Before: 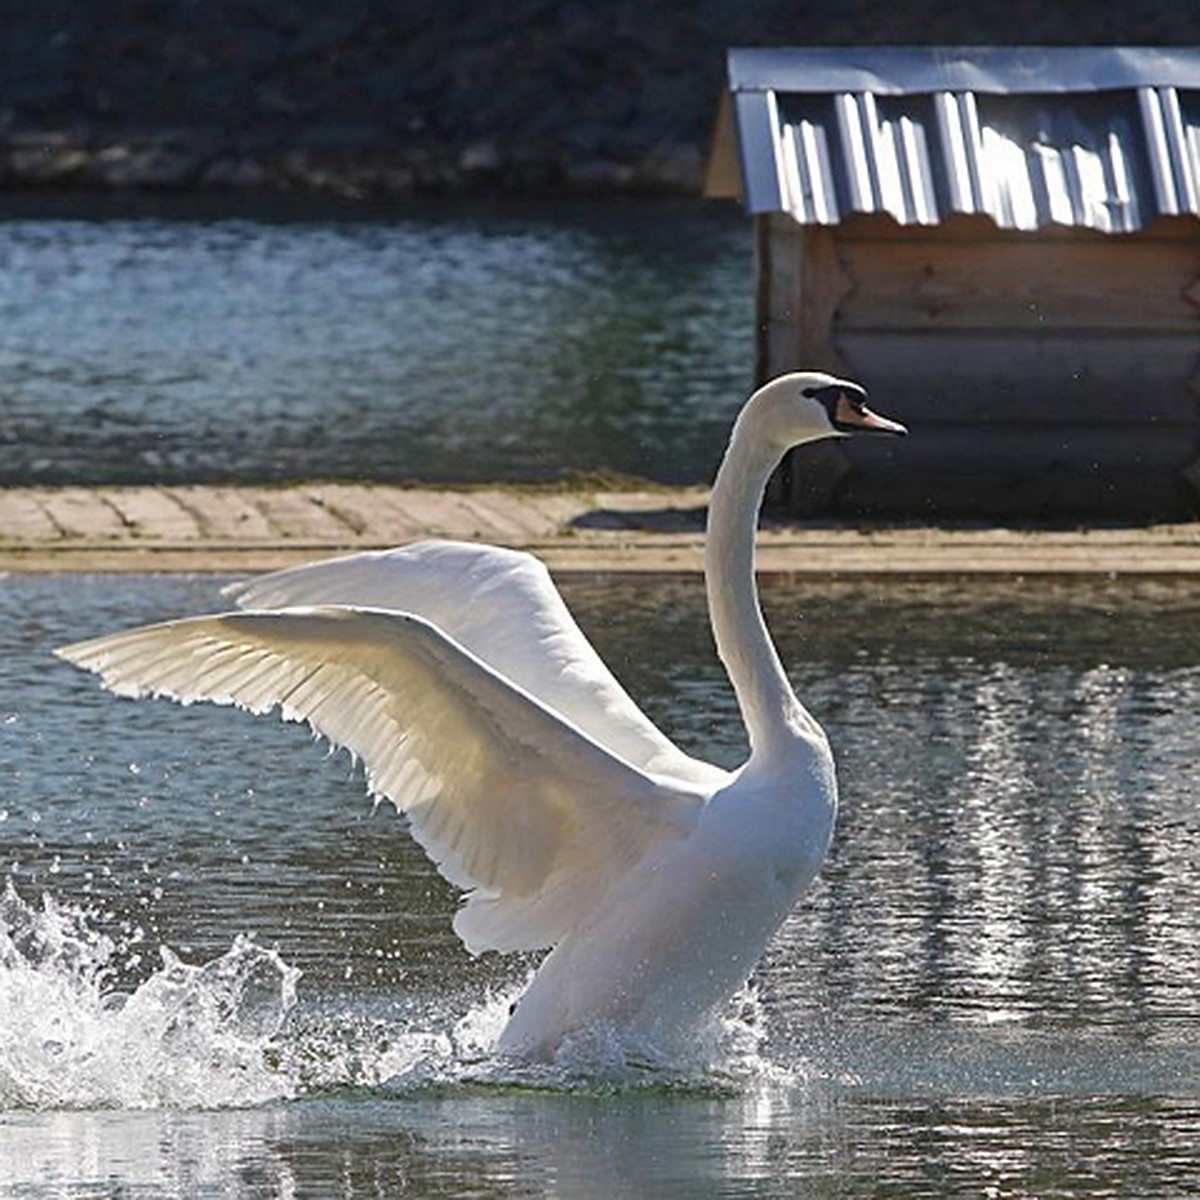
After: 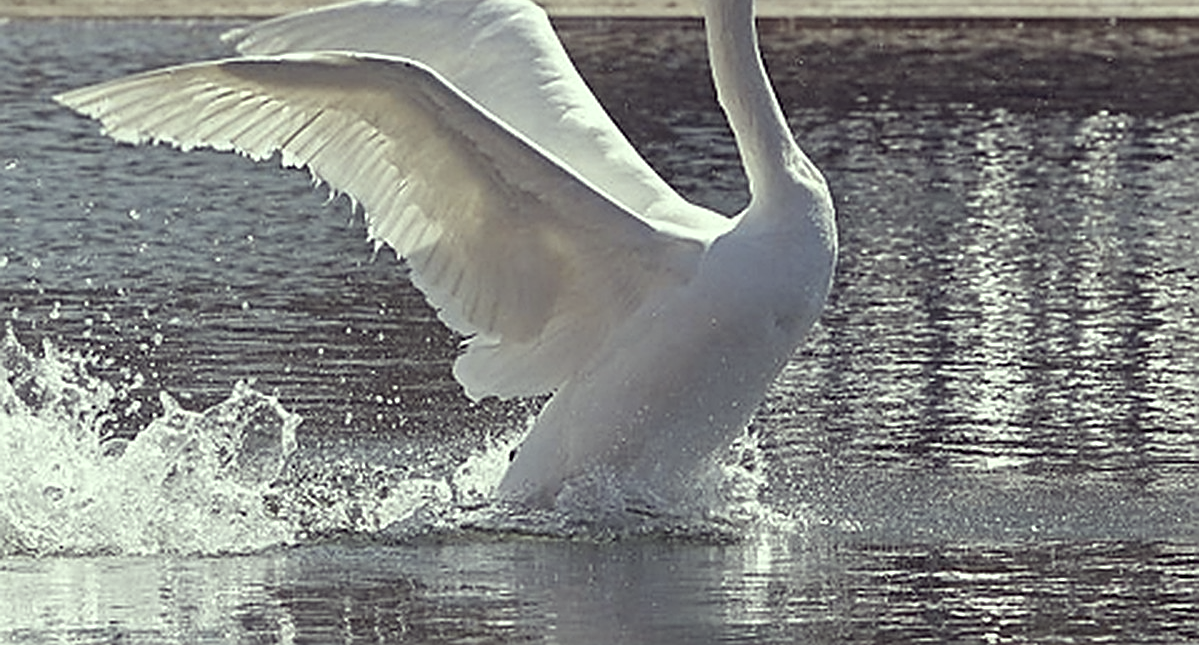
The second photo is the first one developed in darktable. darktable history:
color correction: highlights a* -20.17, highlights b* 20.27, shadows a* 20.03, shadows b* -20.46, saturation 0.43
crop and rotate: top 46.237%
white balance: red 1, blue 1
sharpen: on, module defaults
